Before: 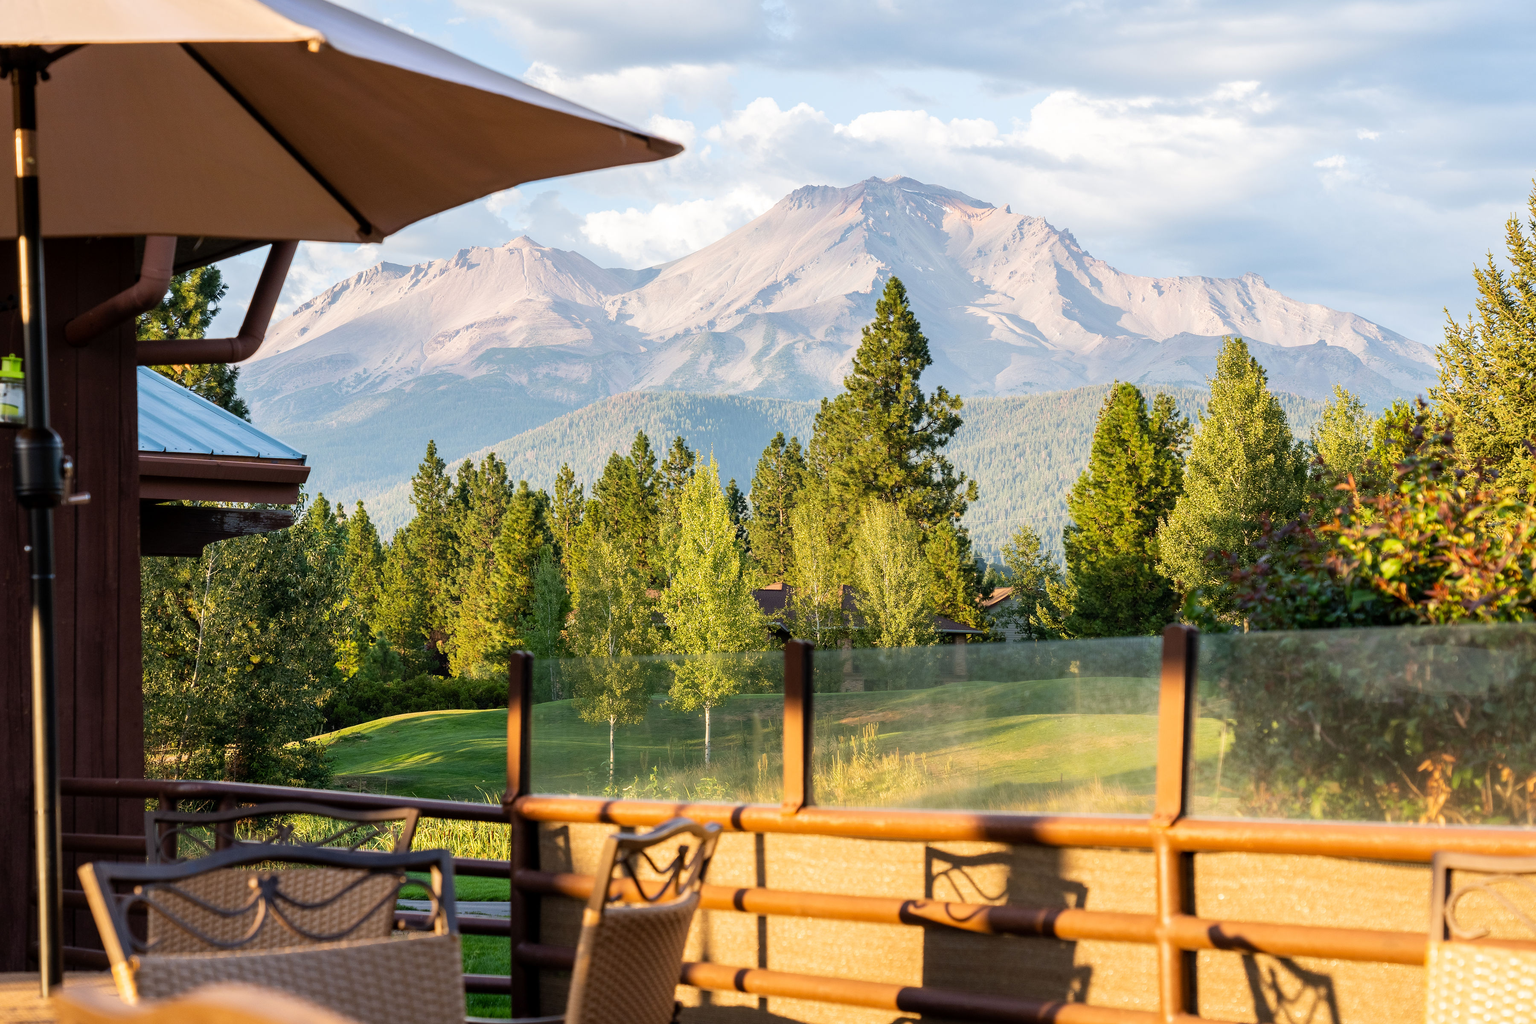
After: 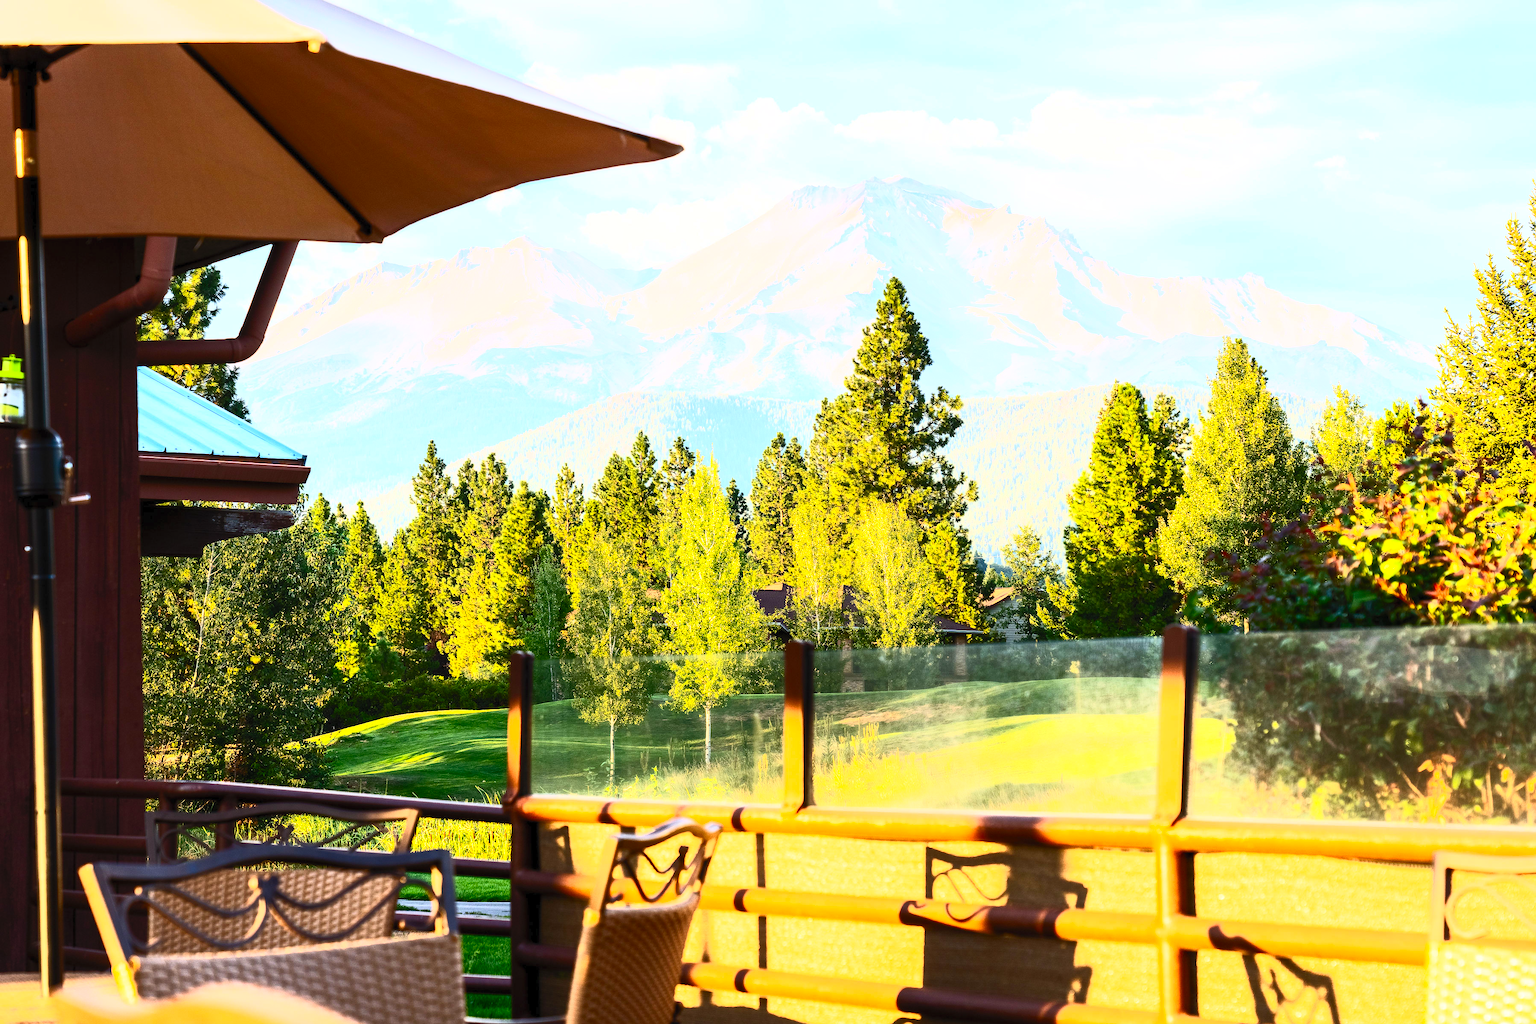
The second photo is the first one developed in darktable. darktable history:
contrast brightness saturation: contrast 0.84, brightness 0.599, saturation 0.584
